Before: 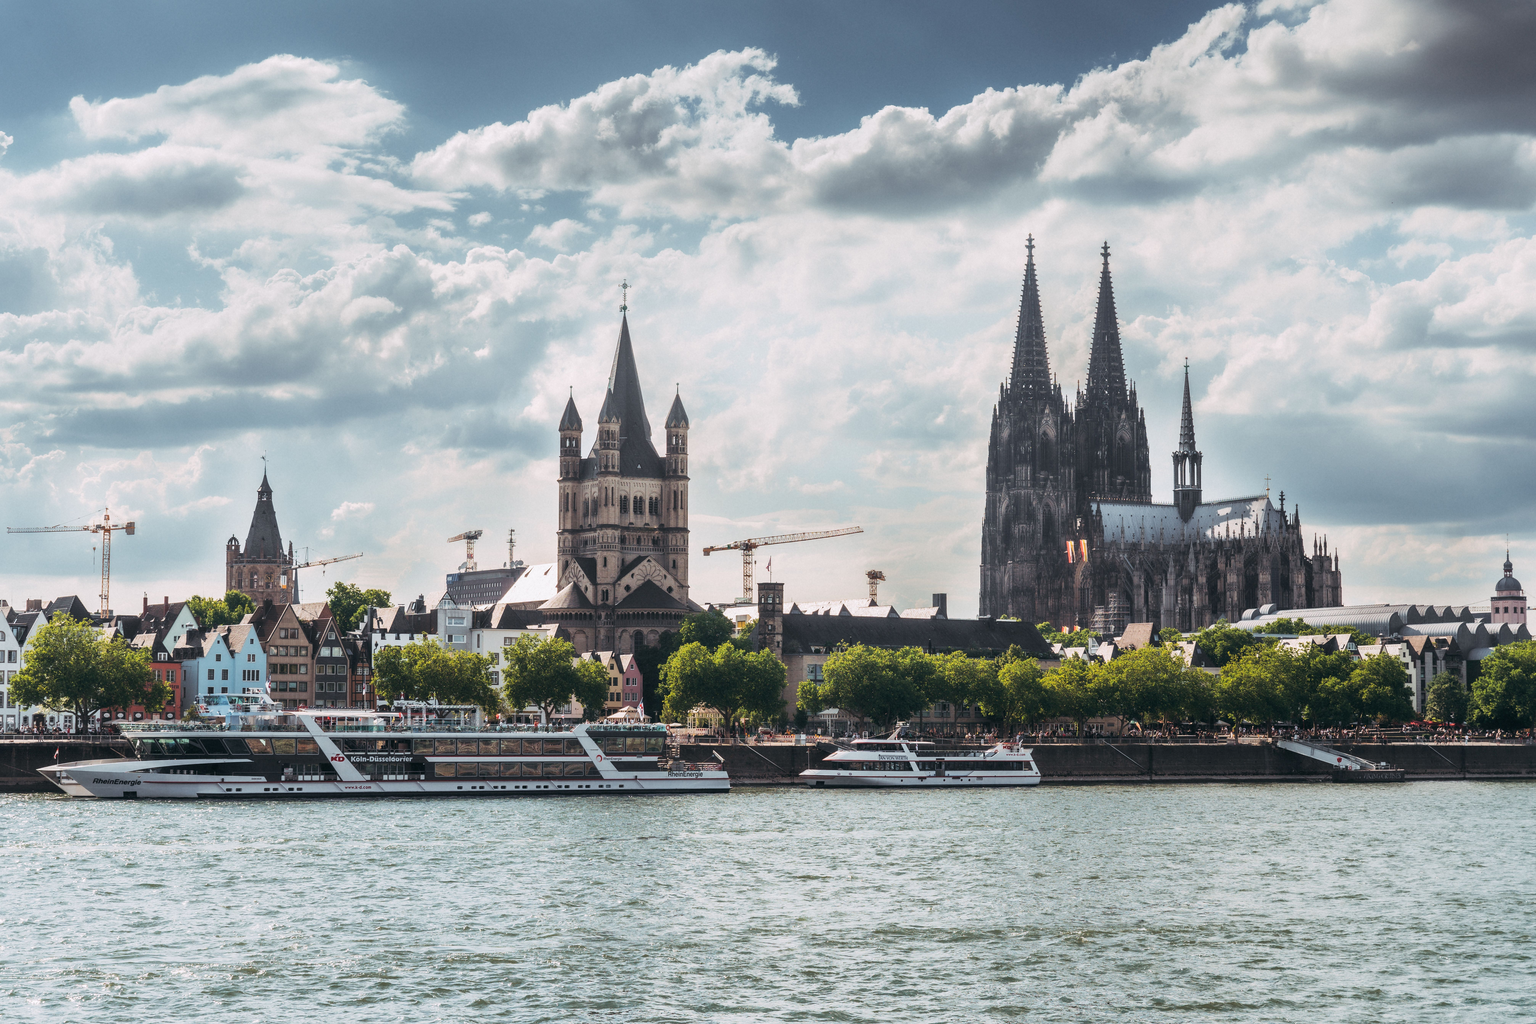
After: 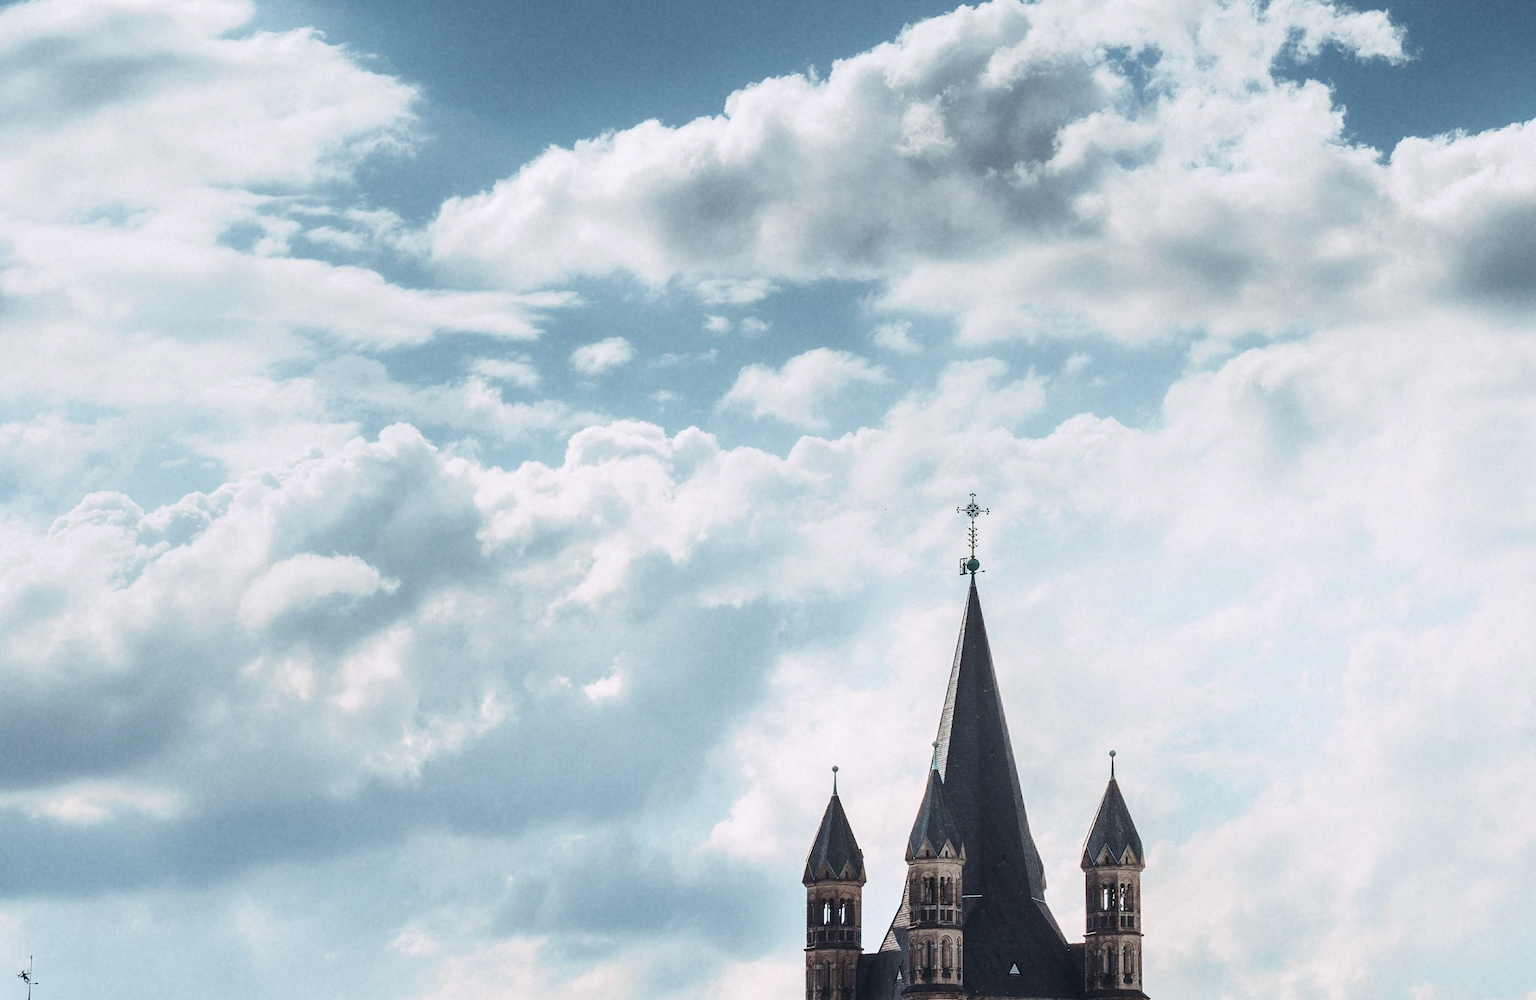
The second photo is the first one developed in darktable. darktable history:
white balance: red 0.986, blue 1.01
contrast brightness saturation: contrast 0.21, brightness -0.11, saturation 0.21
crop: left 15.452%, top 5.459%, right 43.956%, bottom 56.62%
rotate and perspective: rotation -1.68°, lens shift (vertical) -0.146, crop left 0.049, crop right 0.912, crop top 0.032, crop bottom 0.96
